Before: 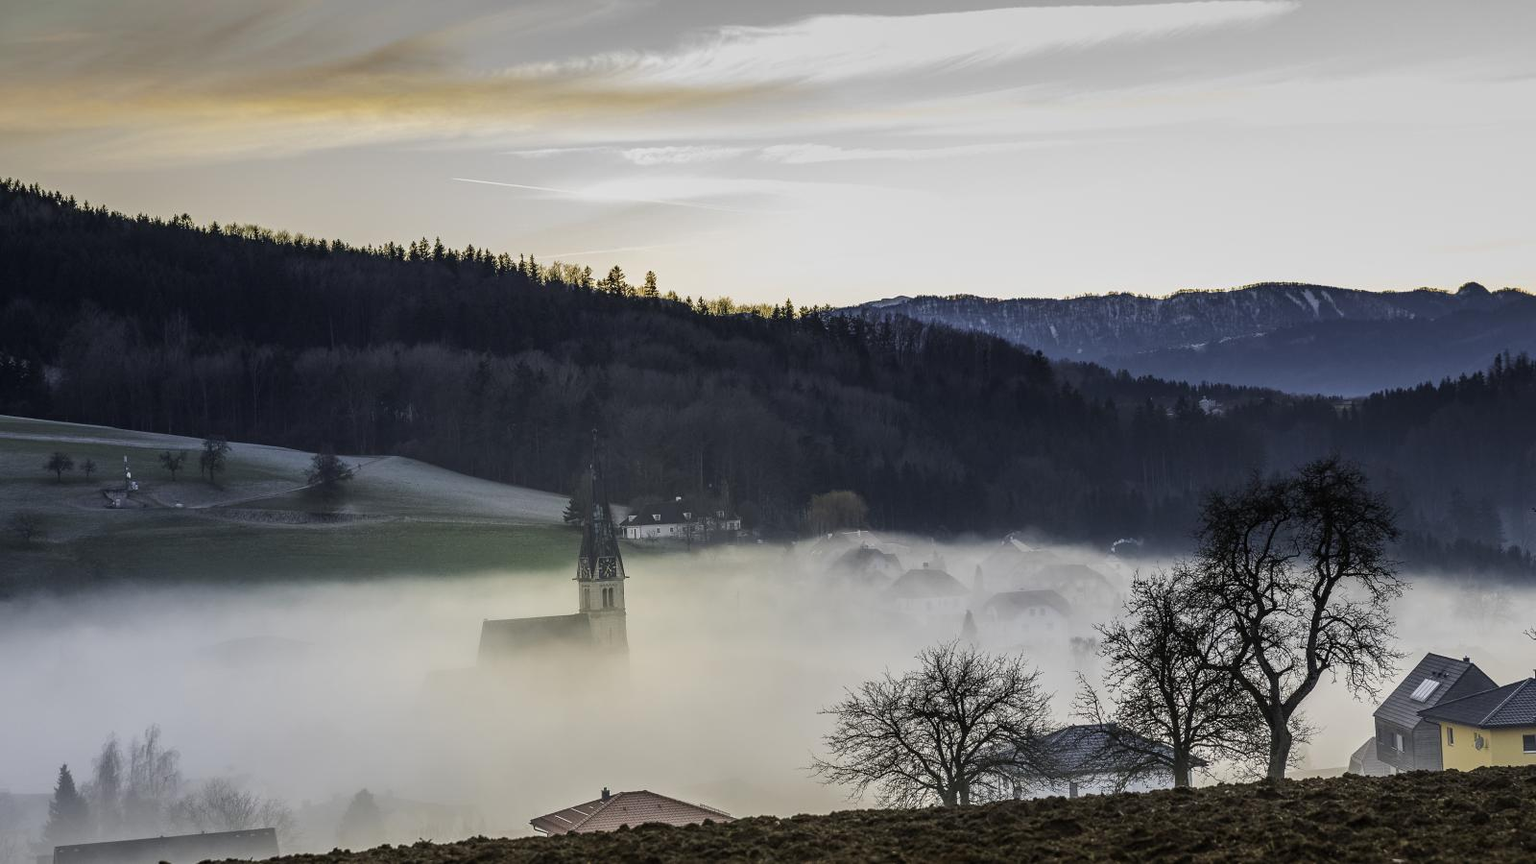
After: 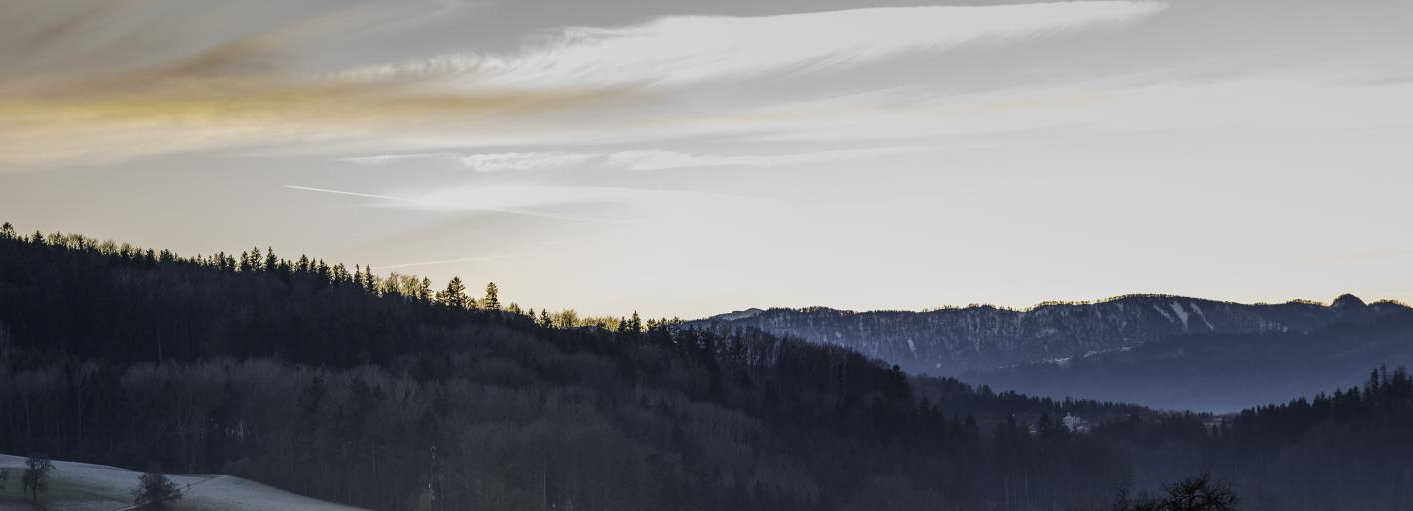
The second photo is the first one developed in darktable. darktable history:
crop and rotate: left 11.629%, bottom 43.159%
